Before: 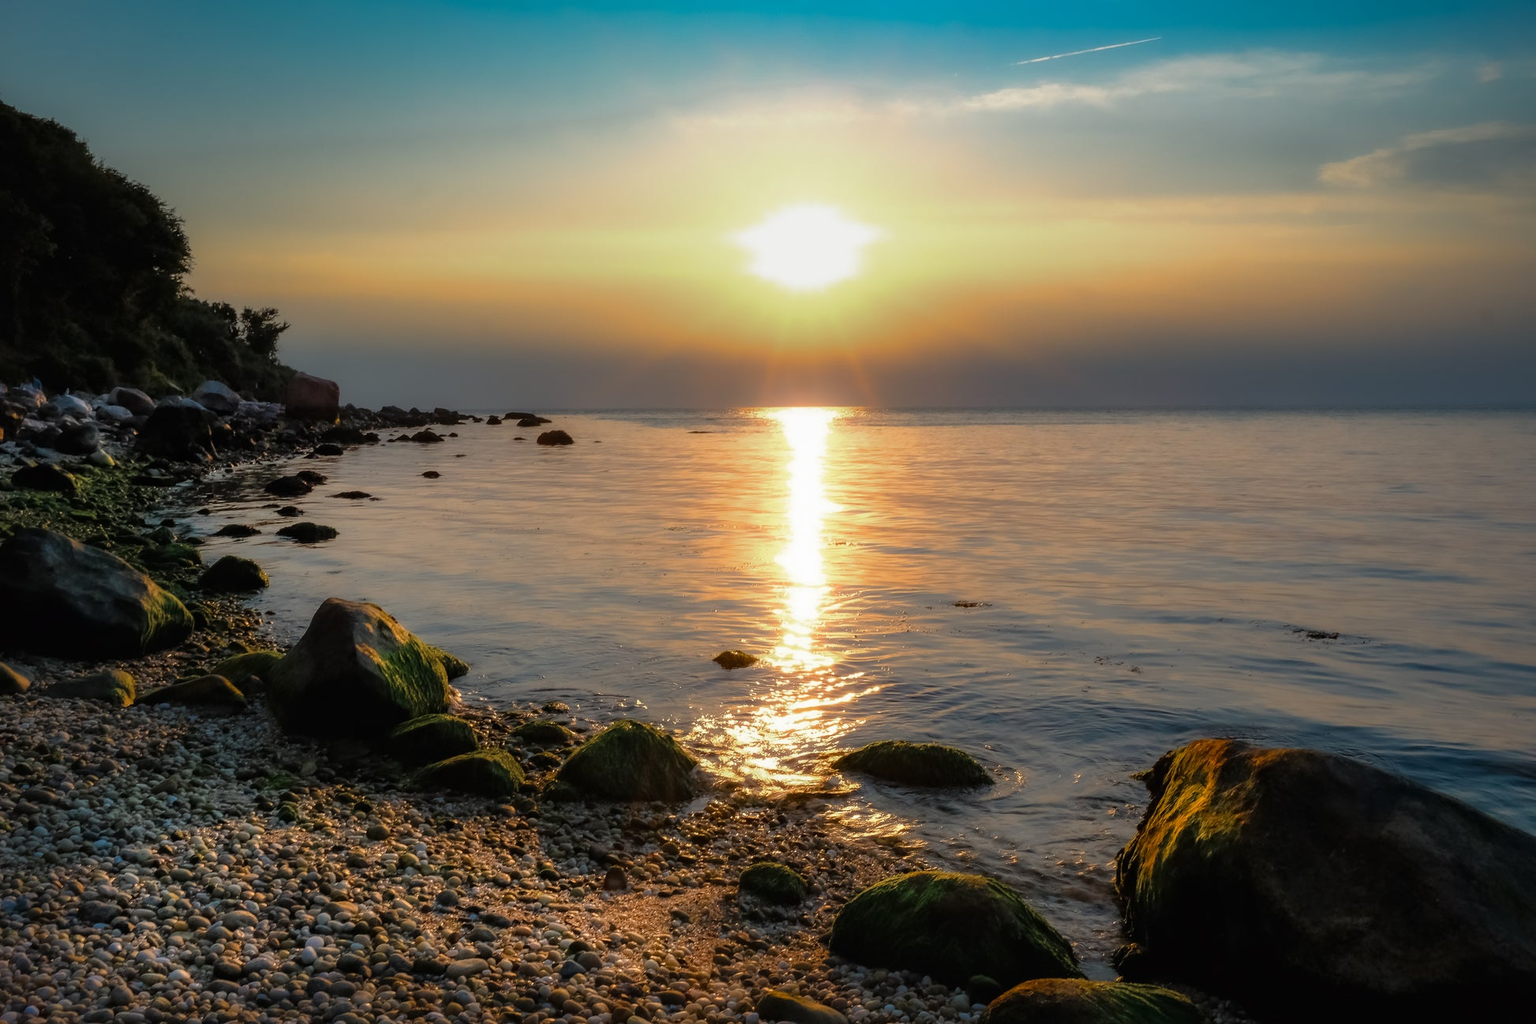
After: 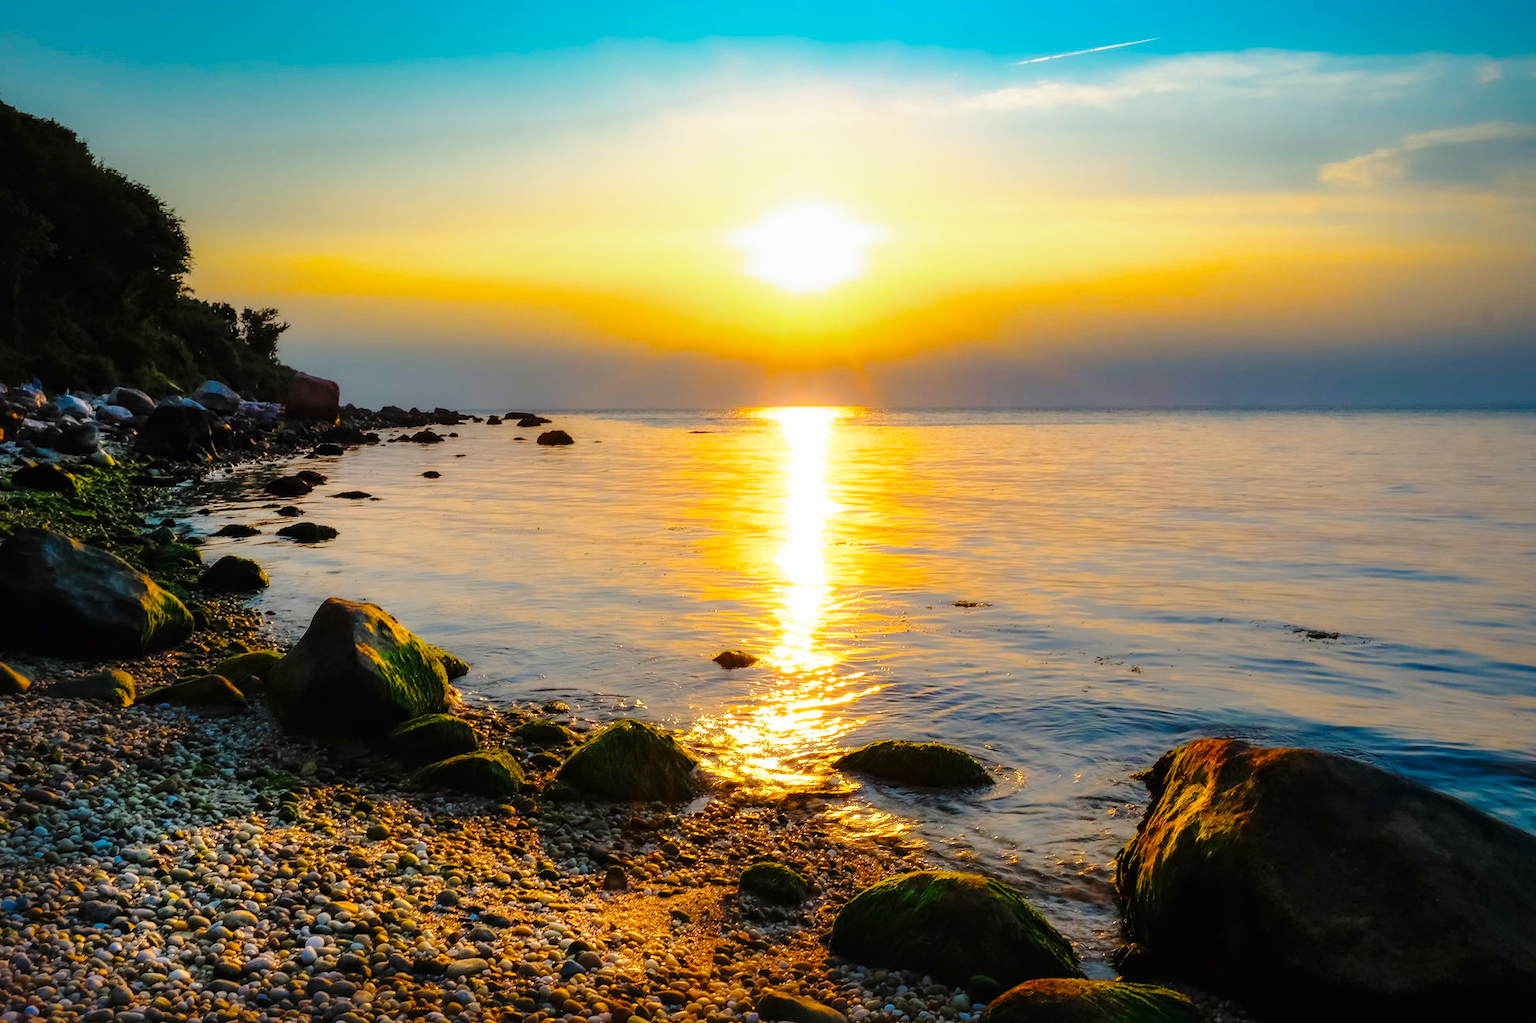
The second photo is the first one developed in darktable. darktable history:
base curve: curves: ch0 [(0, 0) (0.028, 0.03) (0.121, 0.232) (0.46, 0.748) (0.859, 0.968) (1, 1)], preserve colors none
color balance rgb: linear chroma grading › global chroma 15%, perceptual saturation grading › global saturation 30%
